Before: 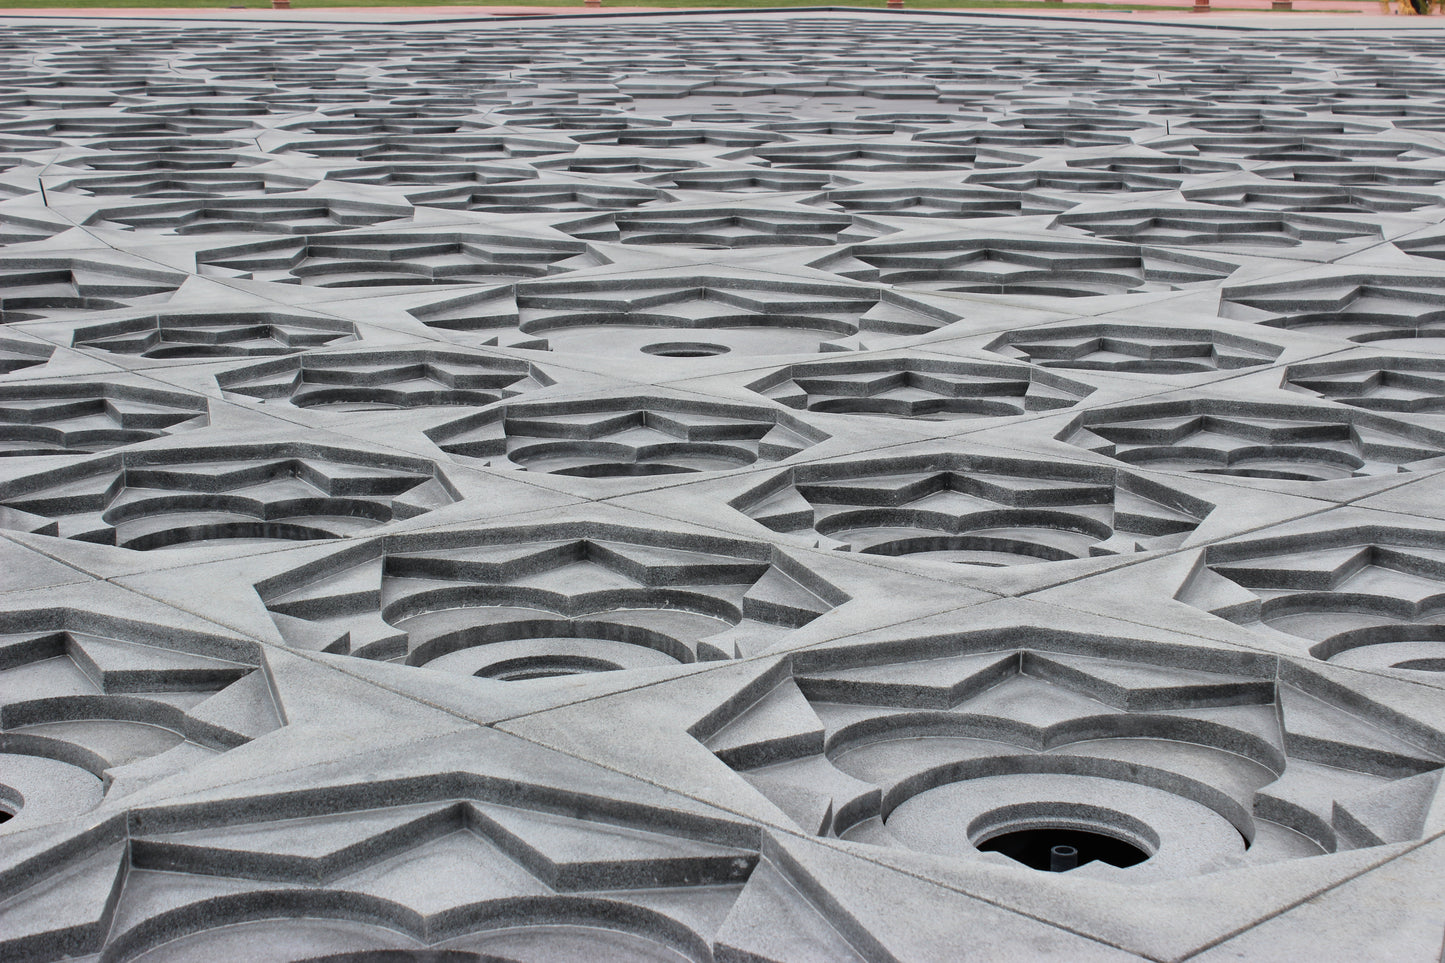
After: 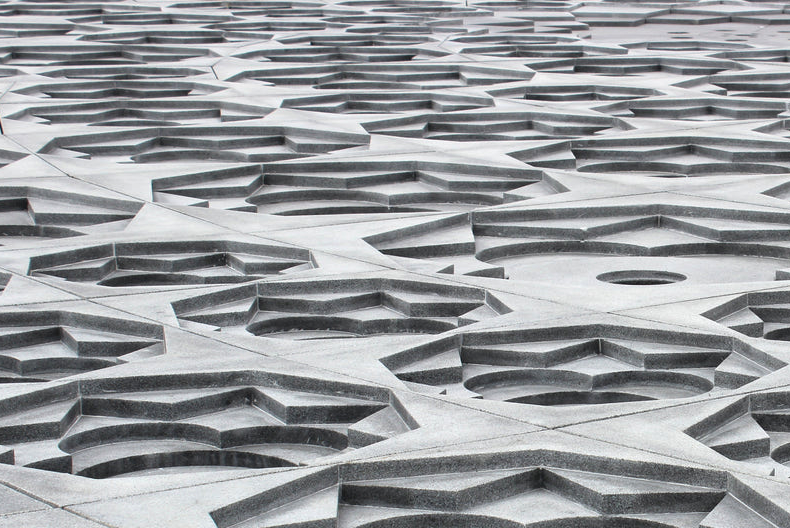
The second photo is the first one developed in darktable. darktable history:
crop and rotate: left 3.047%, top 7.509%, right 42.236%, bottom 37.598%
base curve: curves: ch0 [(0, 0) (0.303, 0.277) (1, 1)]
exposure: black level correction 0, exposure 0.5 EV, compensate exposure bias true, compensate highlight preservation false
